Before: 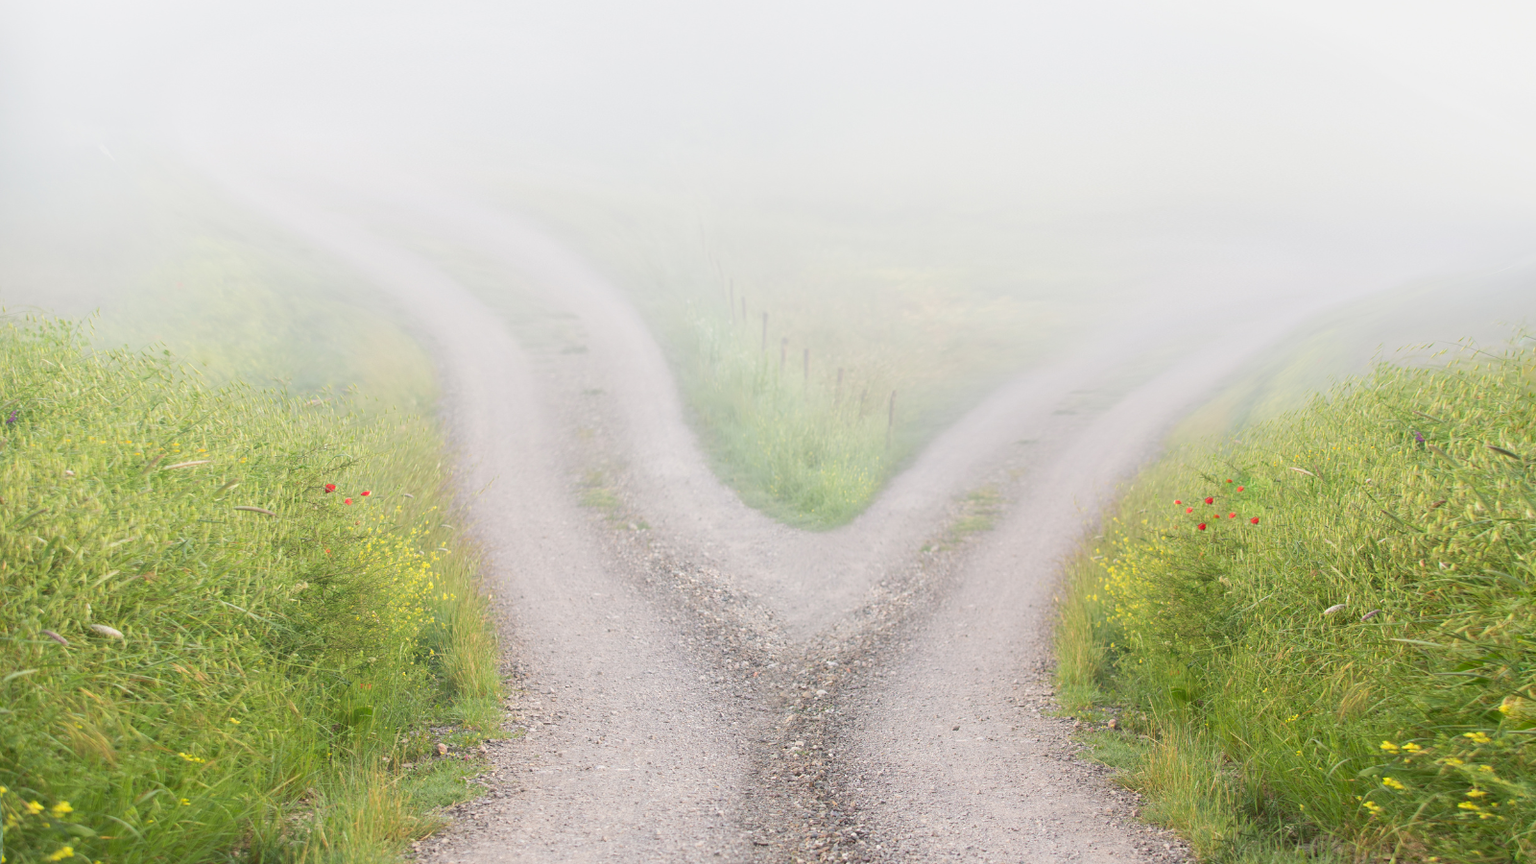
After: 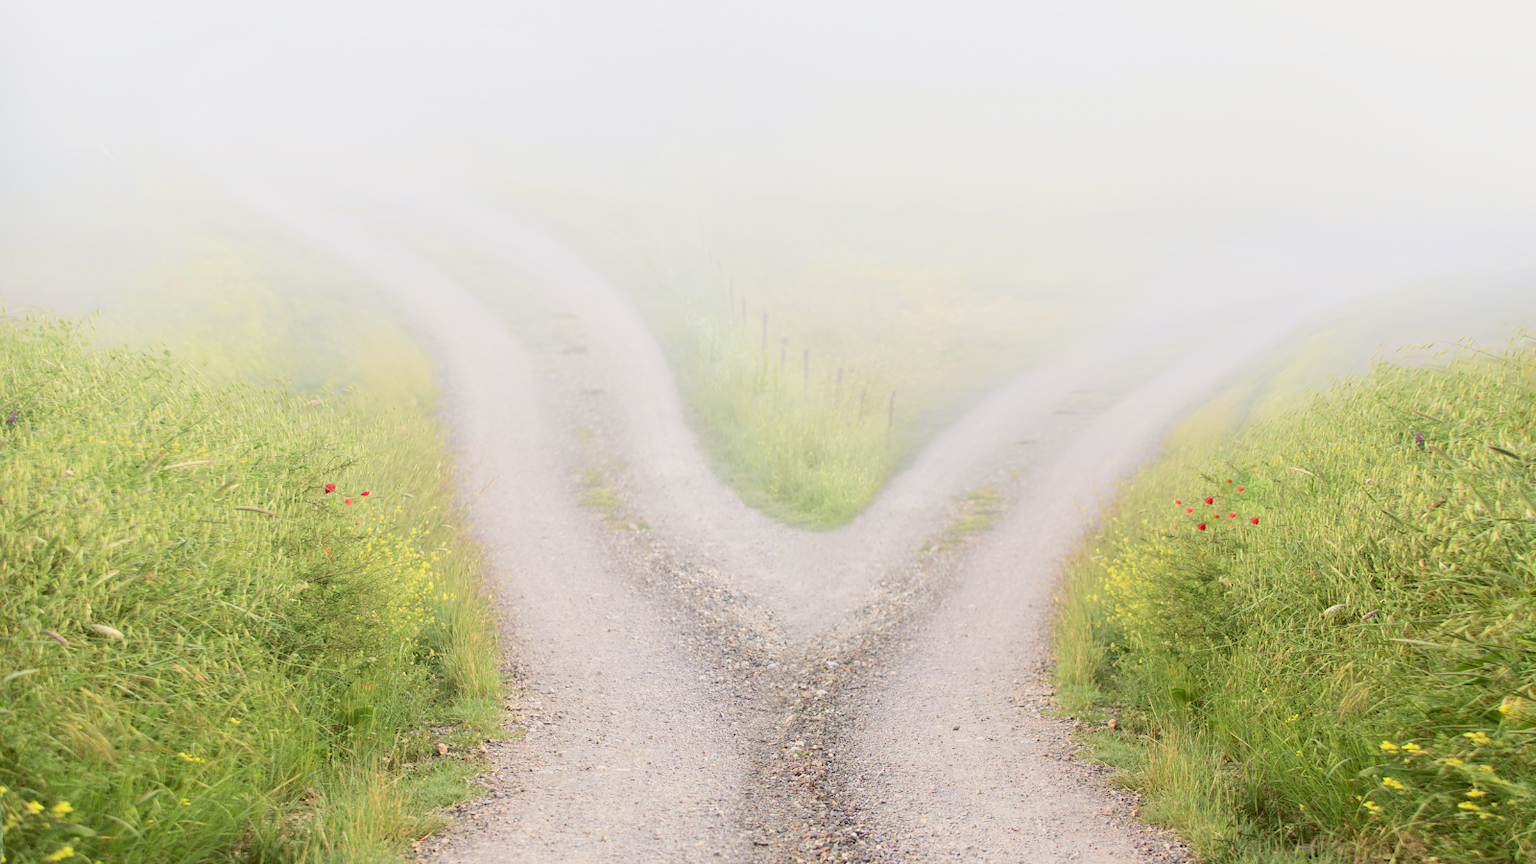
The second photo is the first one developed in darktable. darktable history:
tone curve: curves: ch0 [(0, 0.021) (0.049, 0.044) (0.158, 0.113) (0.351, 0.331) (0.485, 0.505) (0.656, 0.696) (0.868, 0.887) (1, 0.969)]; ch1 [(0, 0) (0.322, 0.328) (0.434, 0.438) (0.473, 0.477) (0.502, 0.503) (0.522, 0.526) (0.564, 0.591) (0.602, 0.632) (0.677, 0.701) (0.859, 0.885) (1, 1)]; ch2 [(0, 0) (0.33, 0.301) (0.452, 0.434) (0.502, 0.505) (0.535, 0.554) (0.565, 0.598) (0.618, 0.629) (1, 1)], color space Lab, independent channels, preserve colors none
